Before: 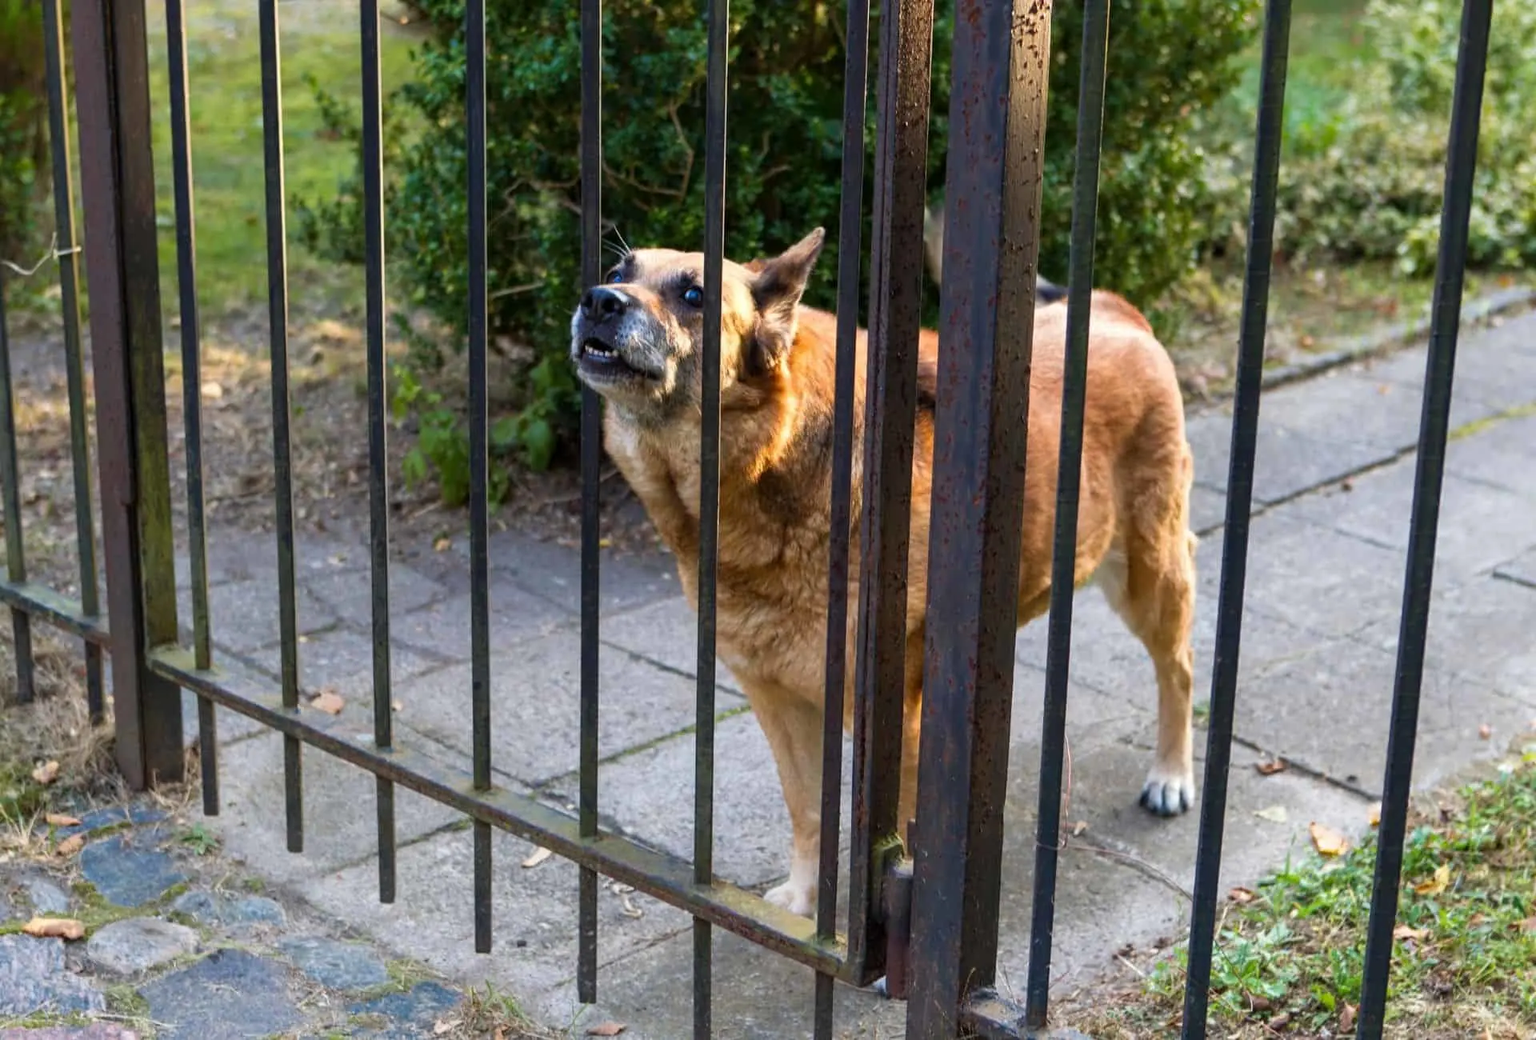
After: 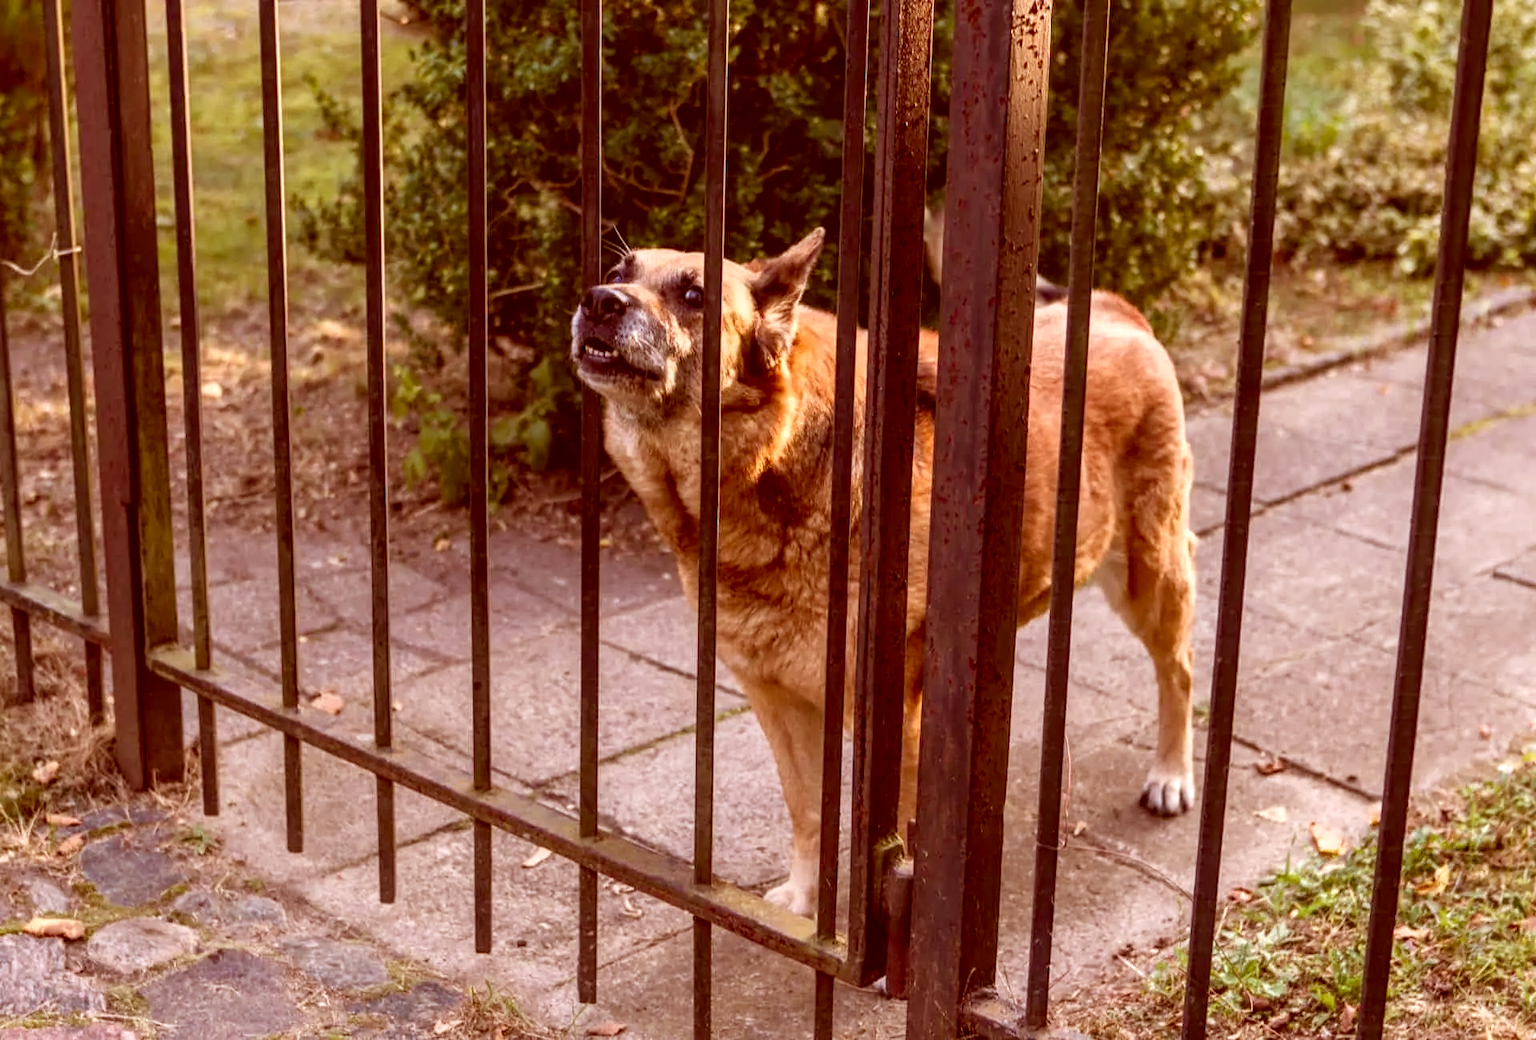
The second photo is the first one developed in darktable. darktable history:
local contrast: detail 130%
color correction: highlights a* 9.25, highlights b* 8.63, shadows a* 39.94, shadows b* 39.24, saturation 0.807
